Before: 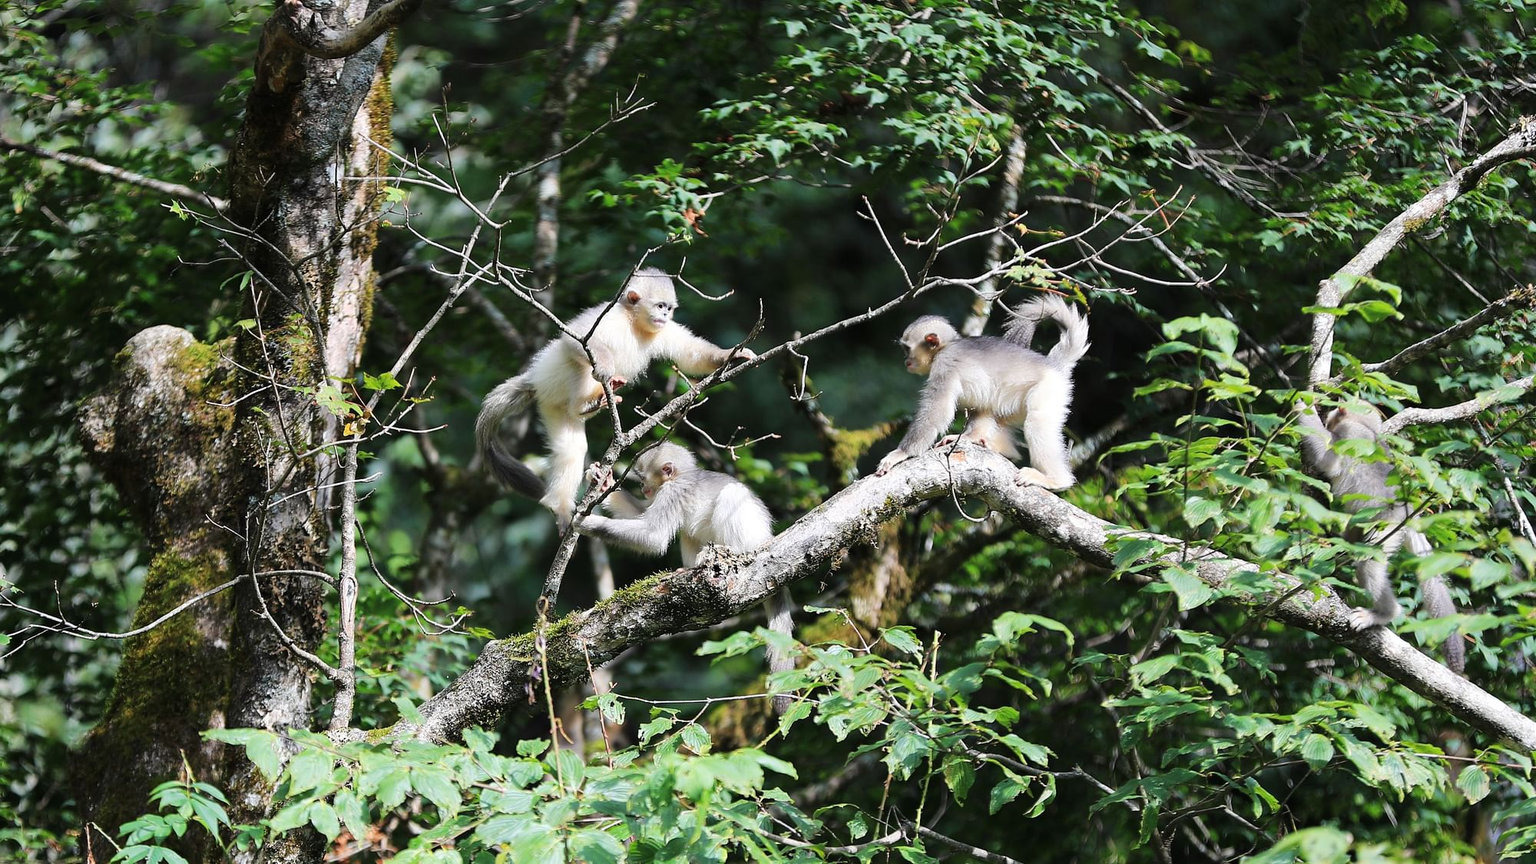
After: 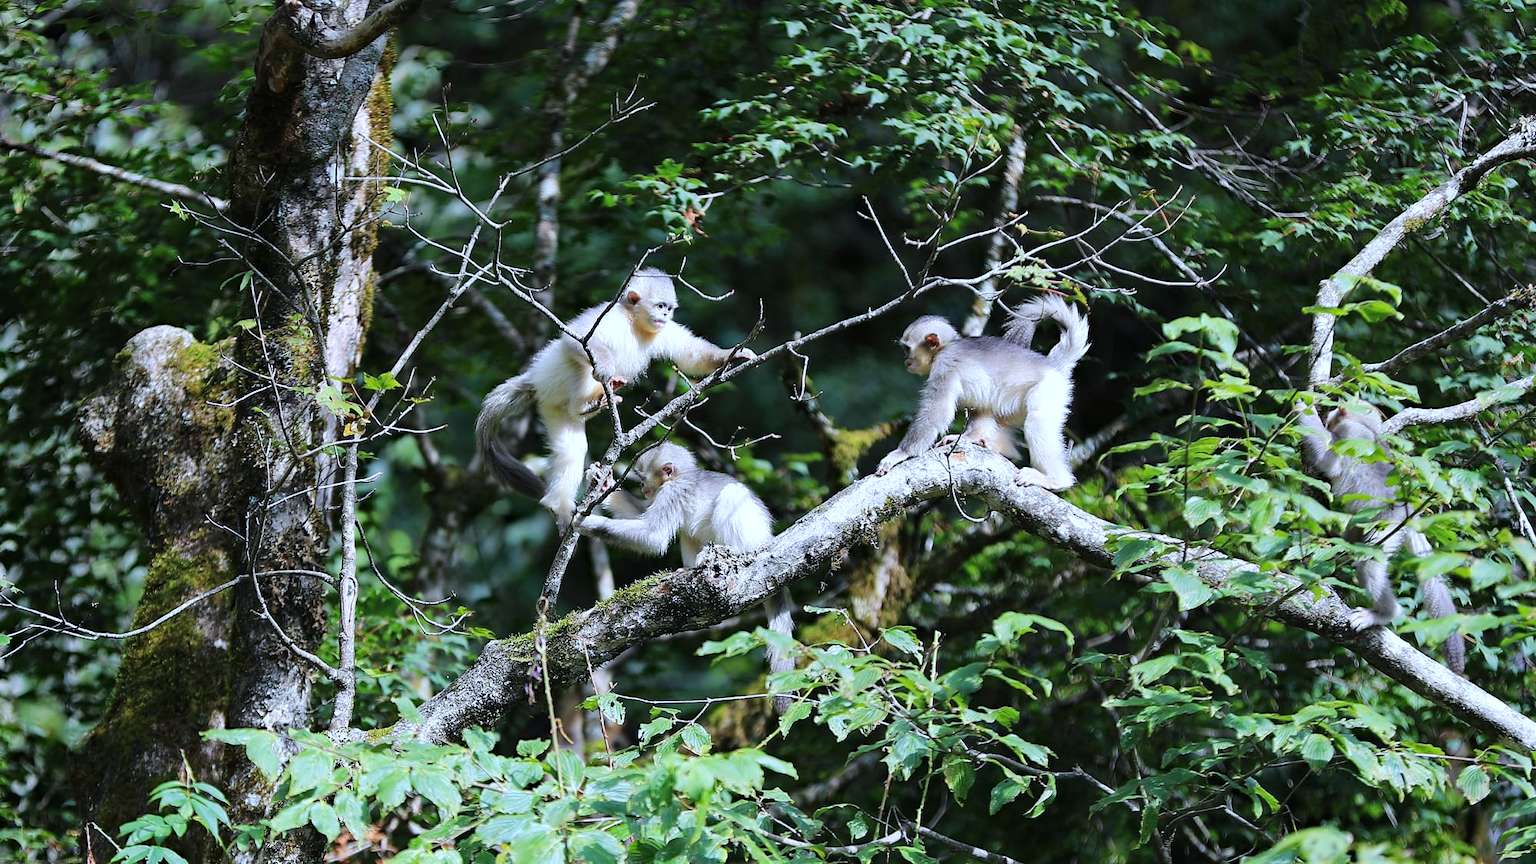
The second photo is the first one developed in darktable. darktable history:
haze removal: compatibility mode true, adaptive false
white balance: red 0.926, green 1.003, blue 1.133
